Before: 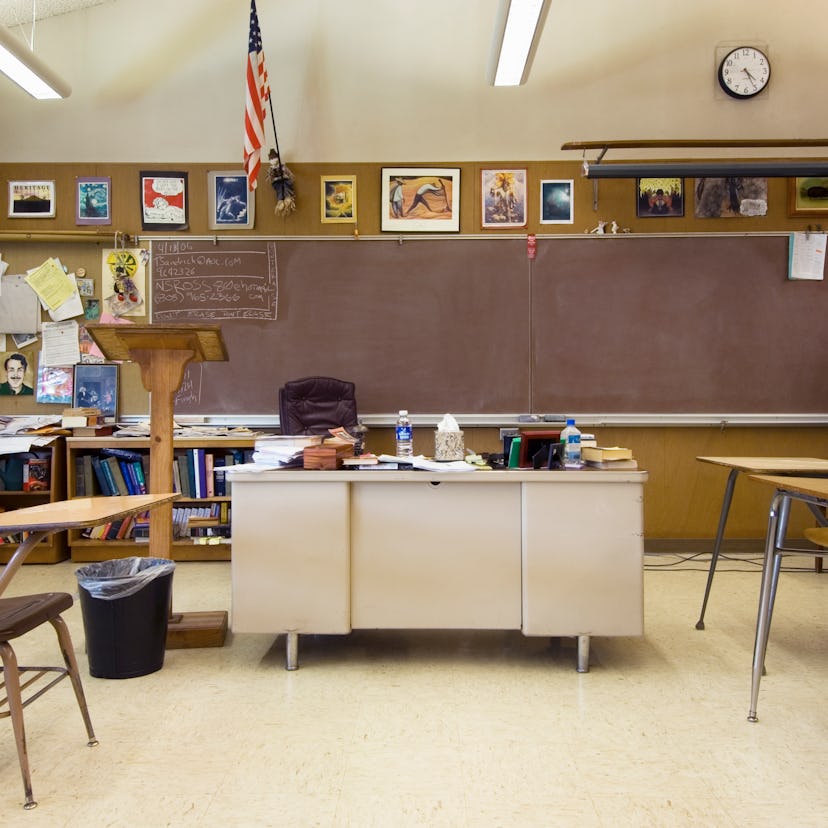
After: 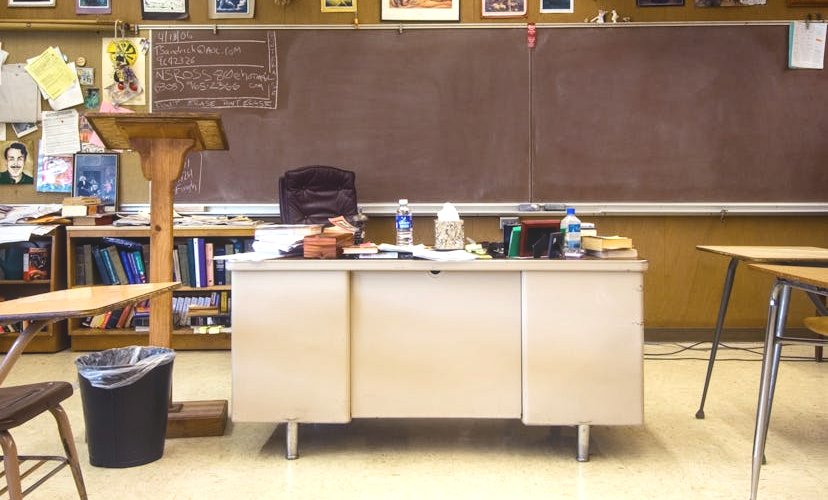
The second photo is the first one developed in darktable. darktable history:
tone equalizer: -8 EV -0.776 EV, -7 EV -0.694 EV, -6 EV -0.62 EV, -5 EV -0.392 EV, -3 EV 0.38 EV, -2 EV 0.6 EV, -1 EV 0.685 EV, +0 EV 0.774 EV, edges refinement/feathering 500, mask exposure compensation -1.57 EV, preserve details no
local contrast: highlights 47%, shadows 2%, detail 98%
crop and rotate: top 25.655%, bottom 13.944%
